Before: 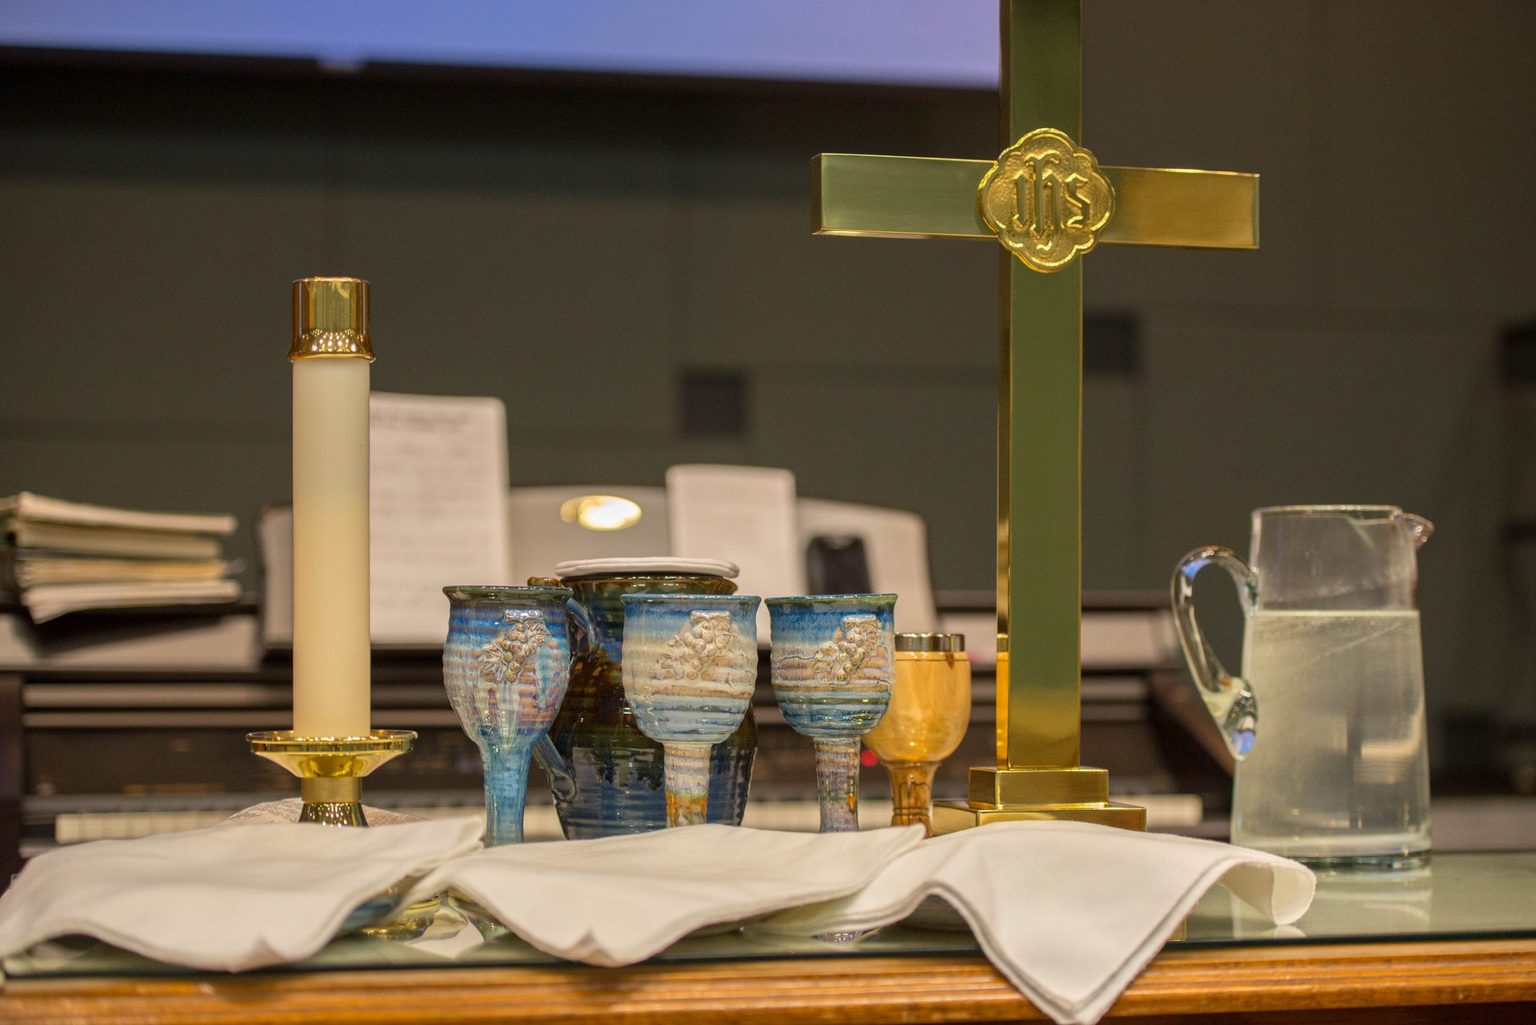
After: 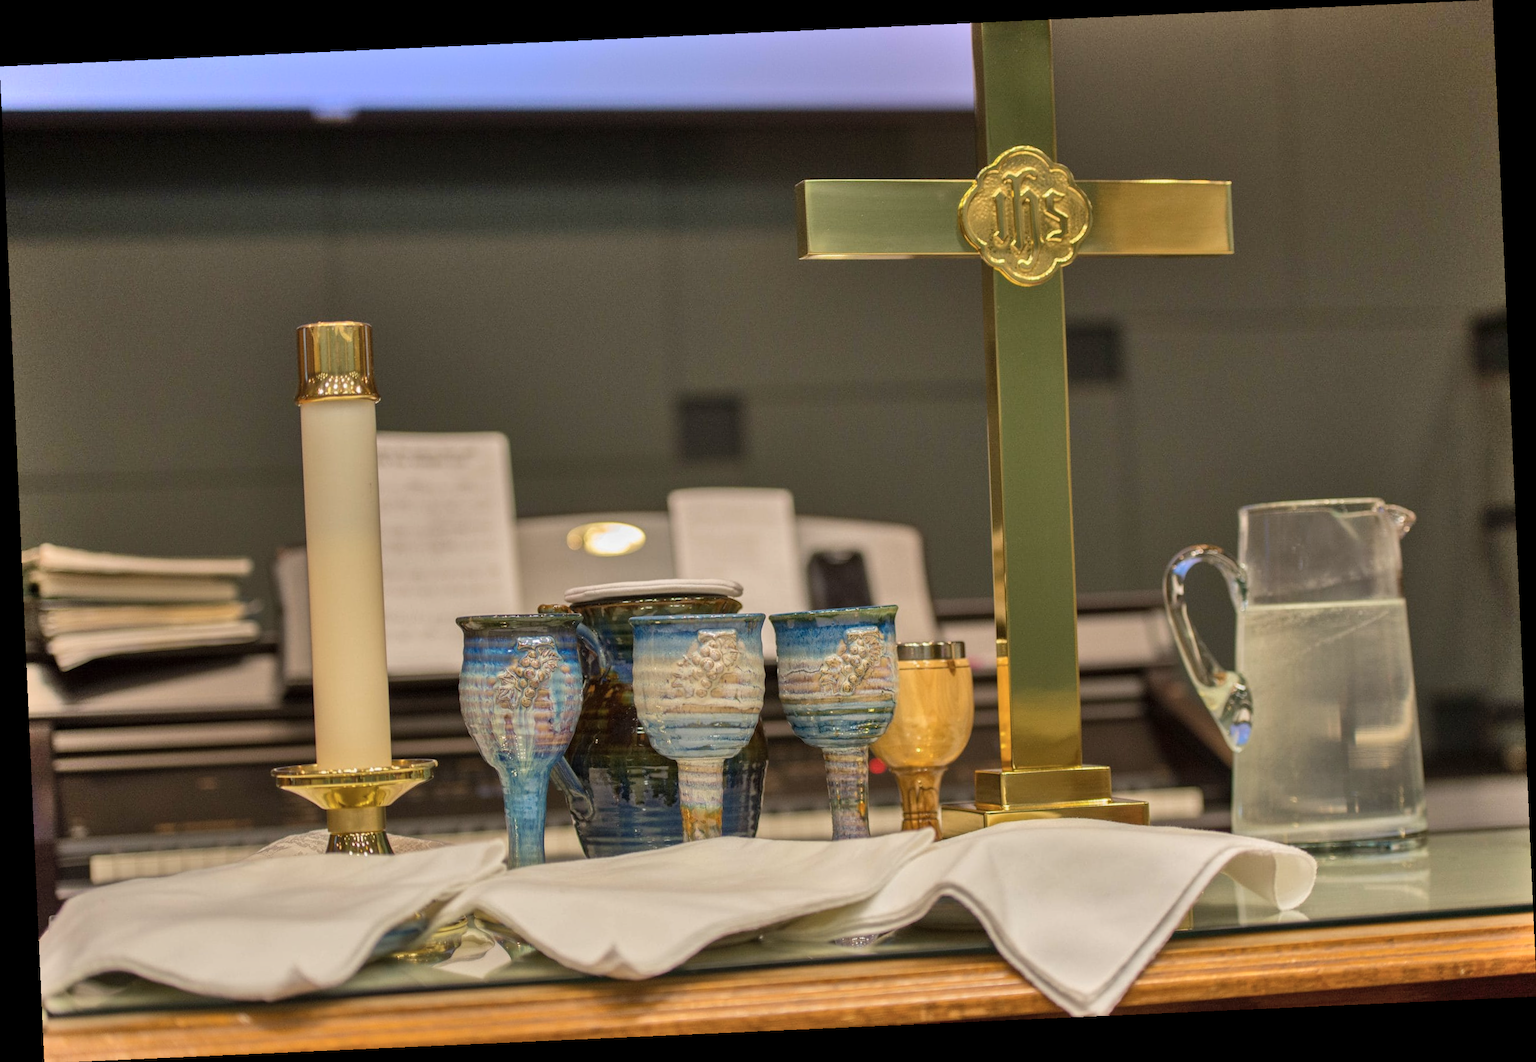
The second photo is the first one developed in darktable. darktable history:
exposure: exposure -0.05 EV
color zones: curves: ch0 [(0, 0.5) (0.143, 0.52) (0.286, 0.5) (0.429, 0.5) (0.571, 0.5) (0.714, 0.5) (0.857, 0.5) (1, 0.5)]; ch1 [(0, 0.489) (0.155, 0.45) (0.286, 0.466) (0.429, 0.5) (0.571, 0.5) (0.714, 0.5) (0.857, 0.5) (1, 0.489)]
shadows and highlights: shadows 60, highlights -60.23, soften with gaussian
rotate and perspective: rotation -2.56°, automatic cropping off
